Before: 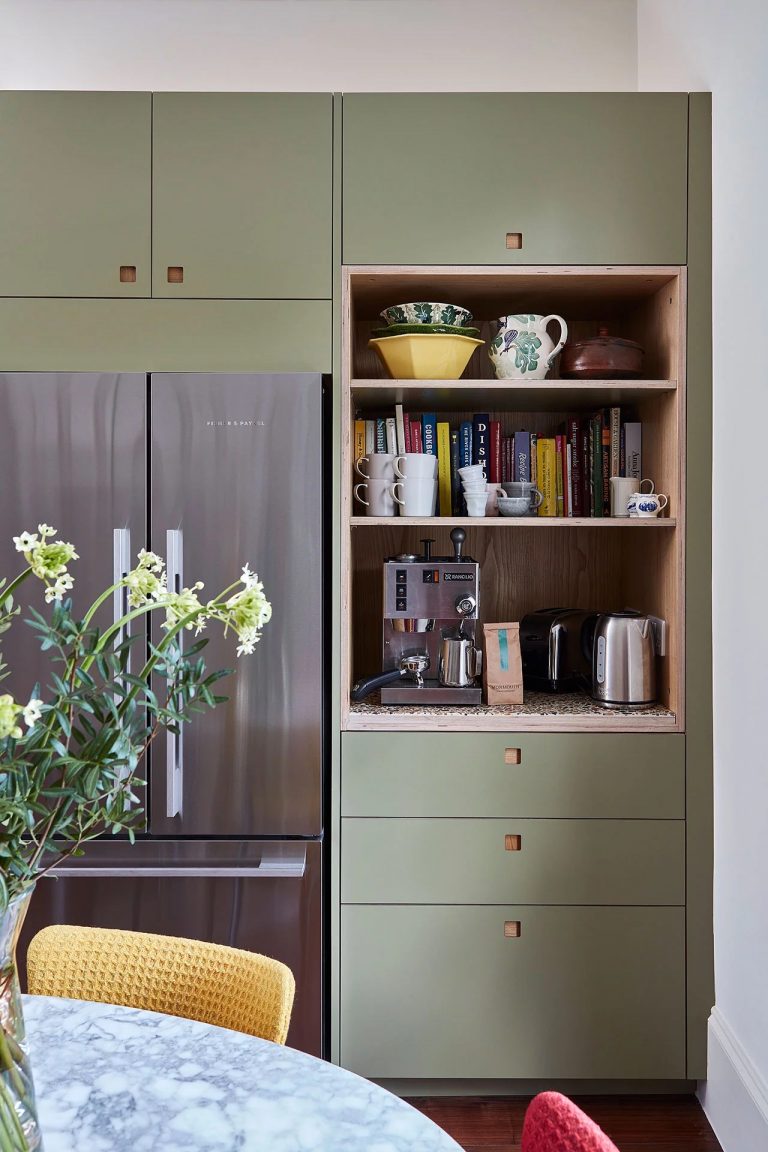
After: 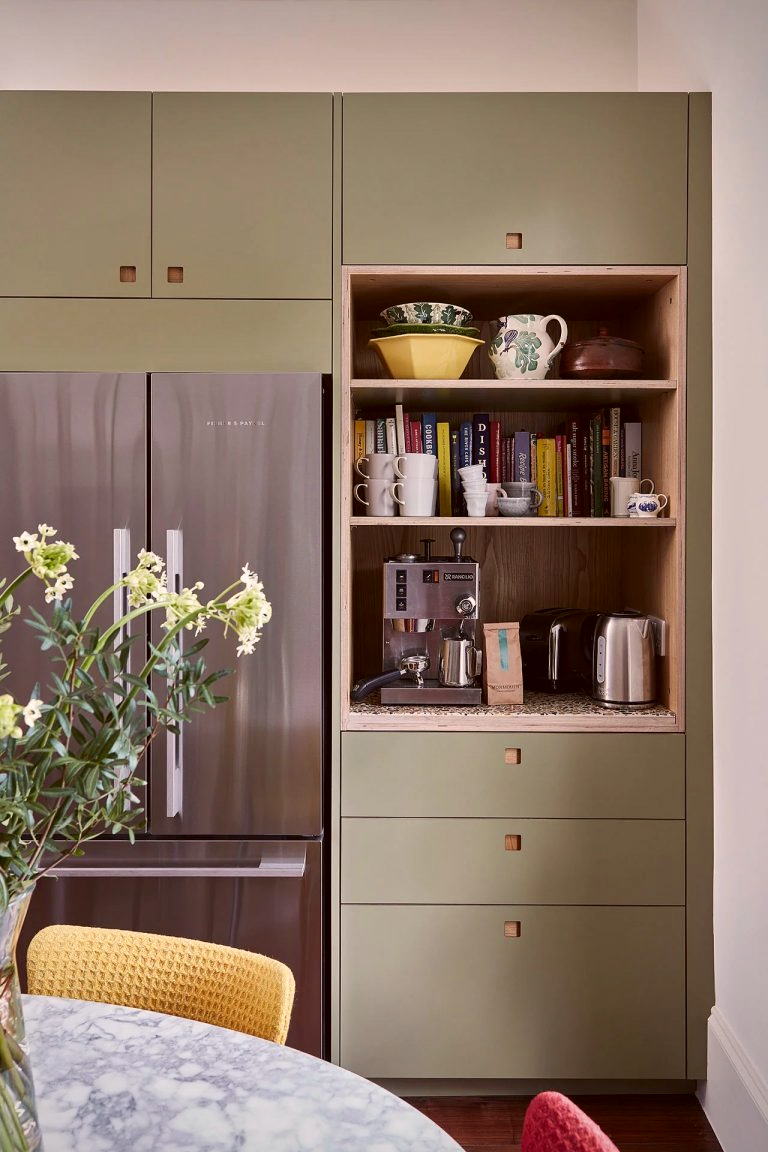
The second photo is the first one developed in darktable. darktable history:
color correction: highlights a* 6.51, highlights b* 8.02, shadows a* 6.35, shadows b* 7.06, saturation 0.914
vignetting: fall-off radius 60.86%, saturation -0.001, unbound false
